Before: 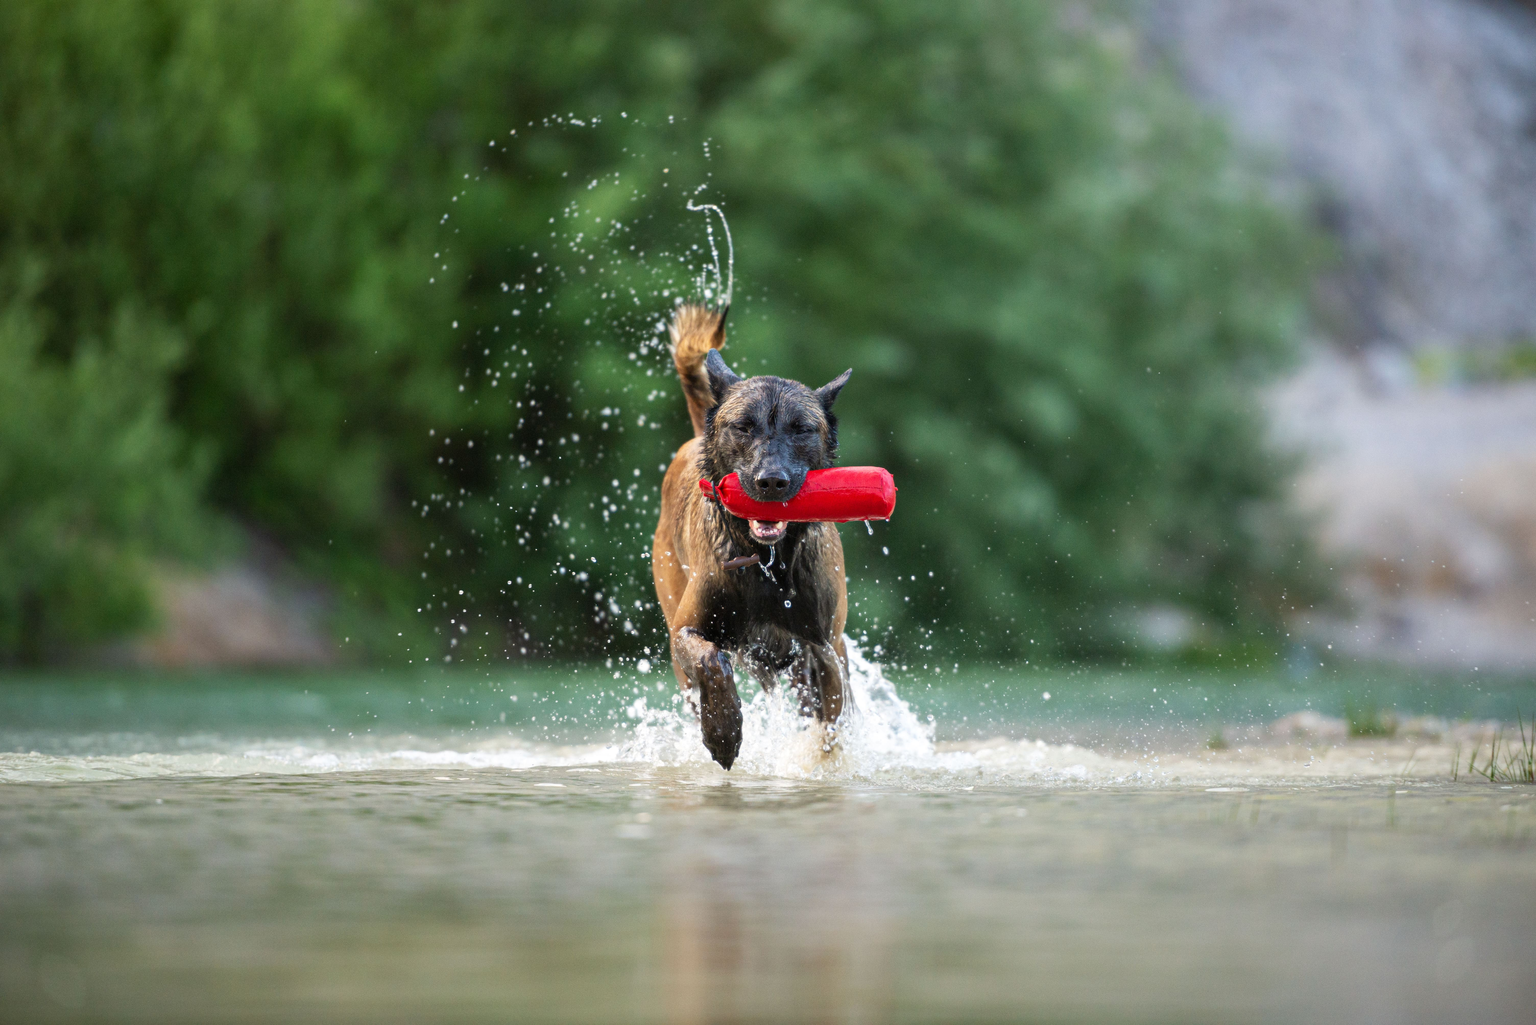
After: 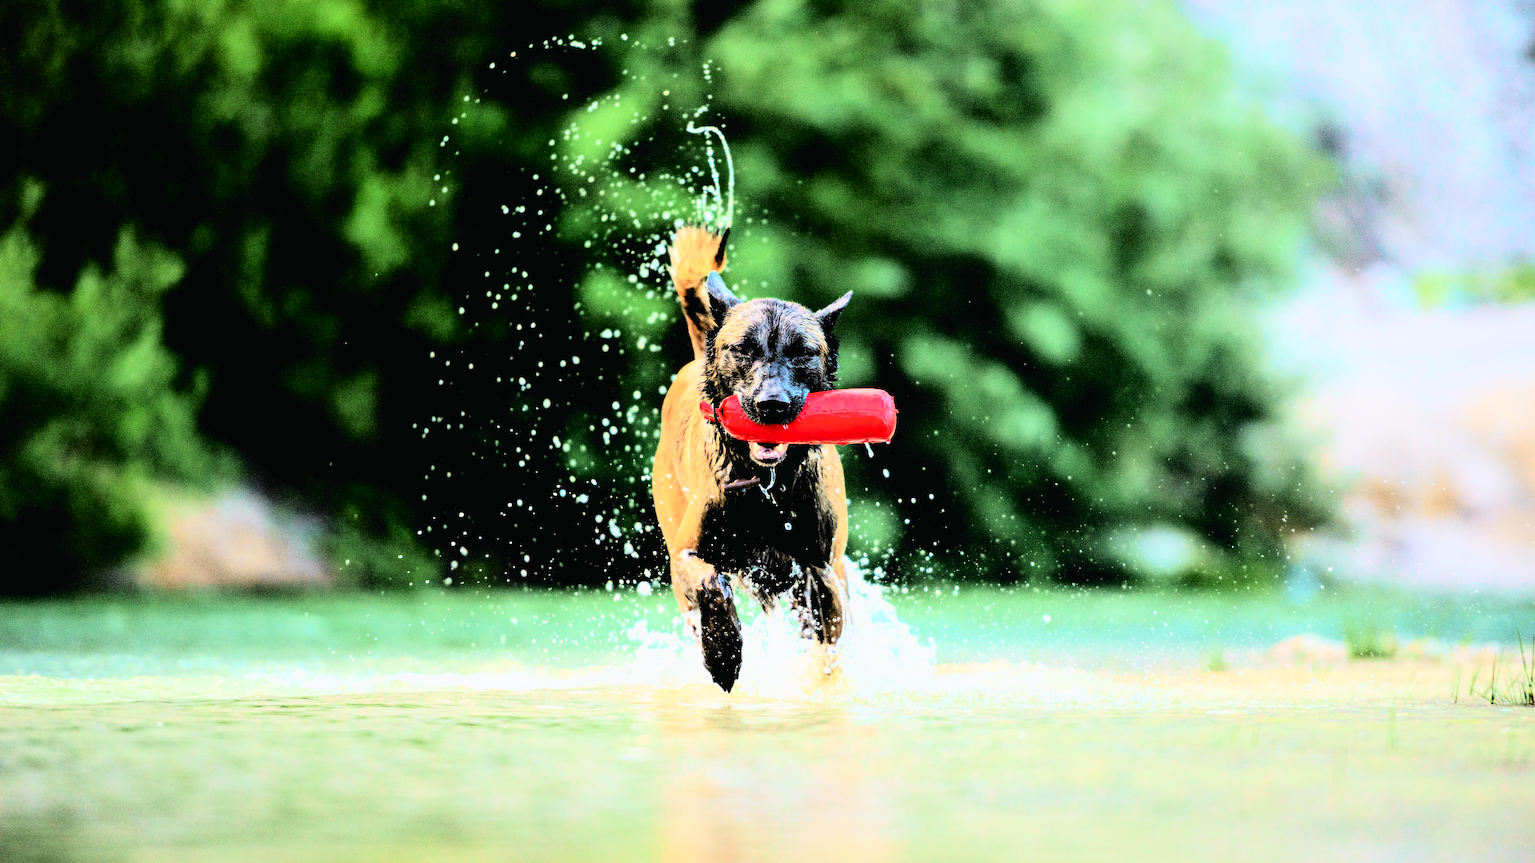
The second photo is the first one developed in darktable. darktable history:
contrast brightness saturation: contrast 0.2, brightness 0.16, saturation 0.22
filmic rgb: middle gray luminance 13.55%, black relative exposure -1.97 EV, white relative exposure 3.1 EV, threshold 6 EV, target black luminance 0%, hardness 1.79, latitude 59.23%, contrast 1.728, highlights saturation mix 5%, shadows ↔ highlights balance -37.52%, add noise in highlights 0, color science v3 (2019), use custom middle-gray values true, iterations of high-quality reconstruction 0, contrast in highlights soft, enable highlight reconstruction true
crop: top 7.625%, bottom 8.027%
tone curve: curves: ch0 [(0, 0.014) (0.17, 0.099) (0.392, 0.438) (0.725, 0.828) (0.872, 0.918) (1, 0.981)]; ch1 [(0, 0) (0.402, 0.36) (0.488, 0.466) (0.5, 0.499) (0.515, 0.515) (0.574, 0.595) (0.619, 0.65) (0.701, 0.725) (1, 1)]; ch2 [(0, 0) (0.432, 0.422) (0.486, 0.49) (0.503, 0.503) (0.523, 0.554) (0.562, 0.606) (0.644, 0.694) (0.717, 0.753) (1, 0.991)], color space Lab, independent channels
